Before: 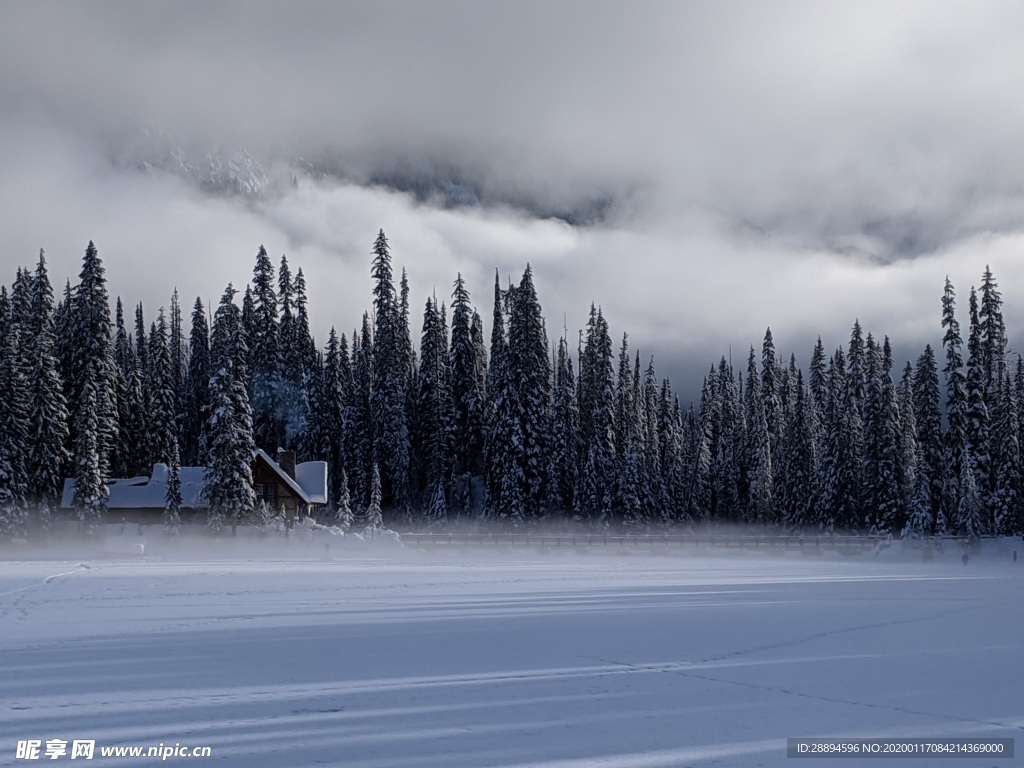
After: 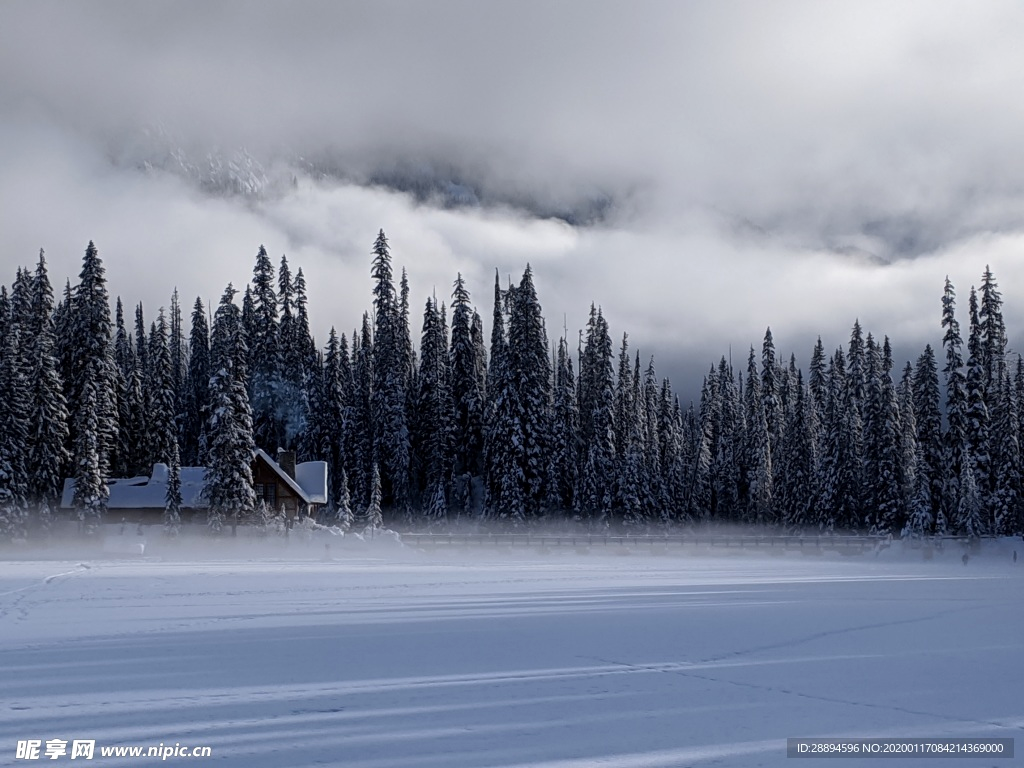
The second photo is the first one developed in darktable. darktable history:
exposure: black level correction 0.001, exposure 0.145 EV, compensate highlight preservation false
